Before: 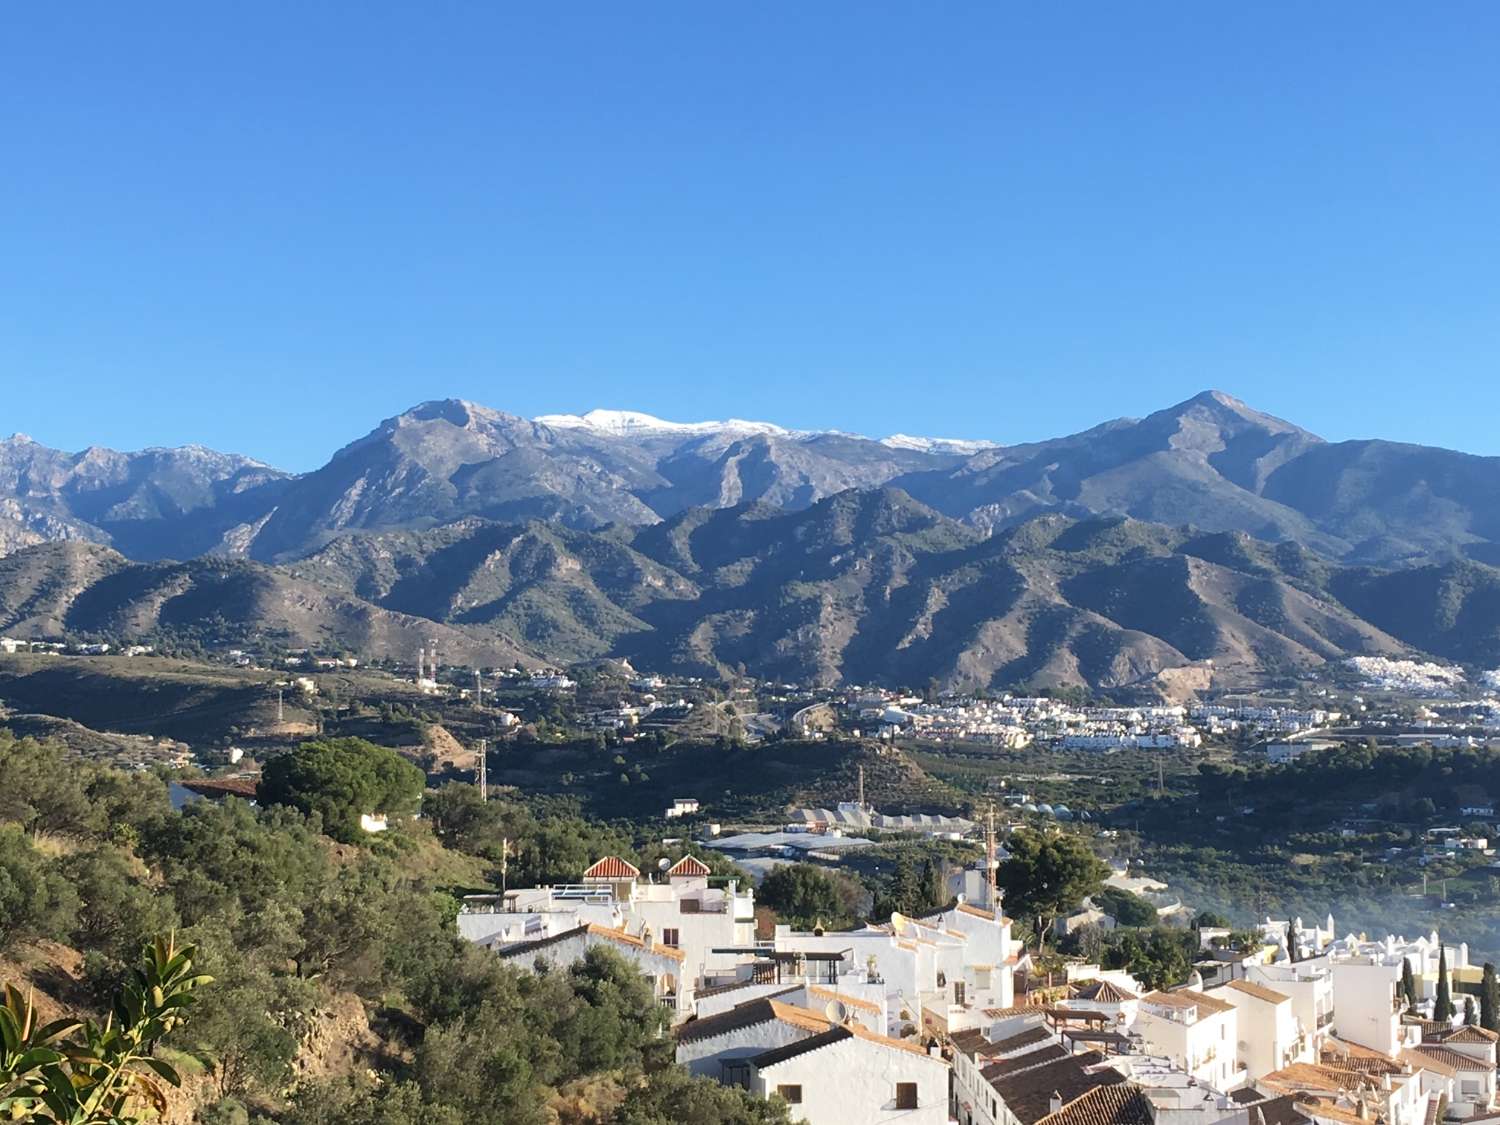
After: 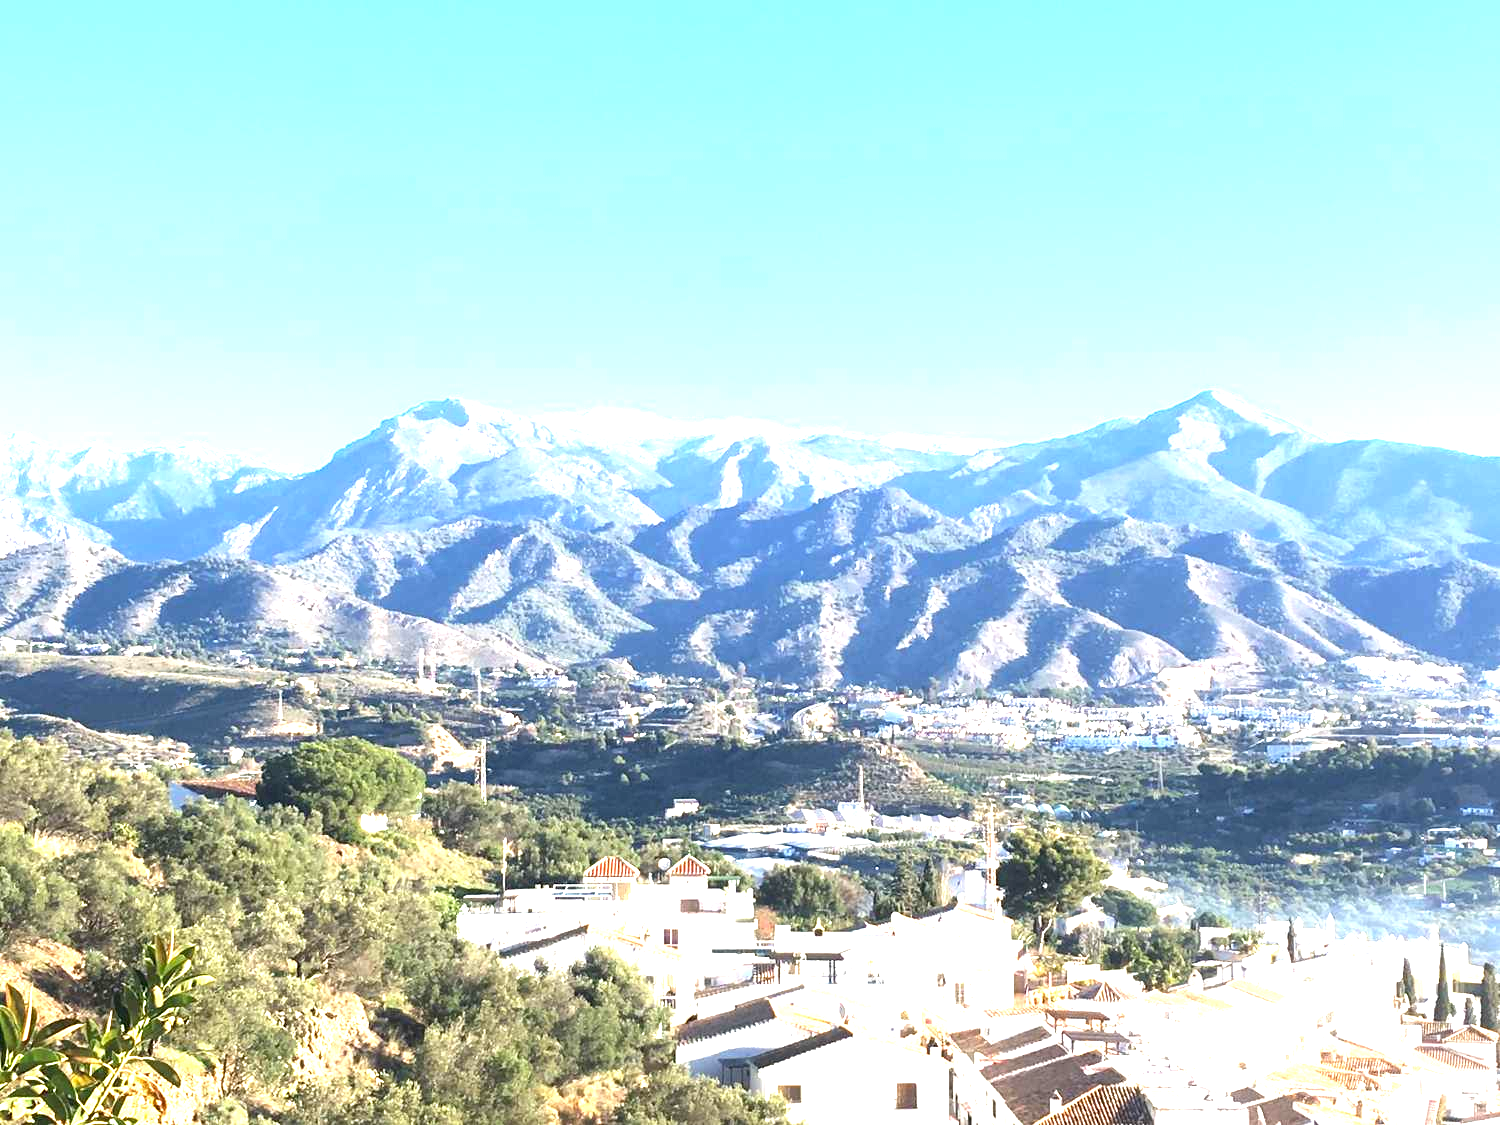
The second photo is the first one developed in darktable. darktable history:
exposure: exposure 1.993 EV, compensate highlight preservation false
contrast equalizer: y [[0.5 ×6], [0.5 ×6], [0.5, 0.5, 0.501, 0.545, 0.707, 0.863], [0 ×6], [0 ×6]], mix -0.301
